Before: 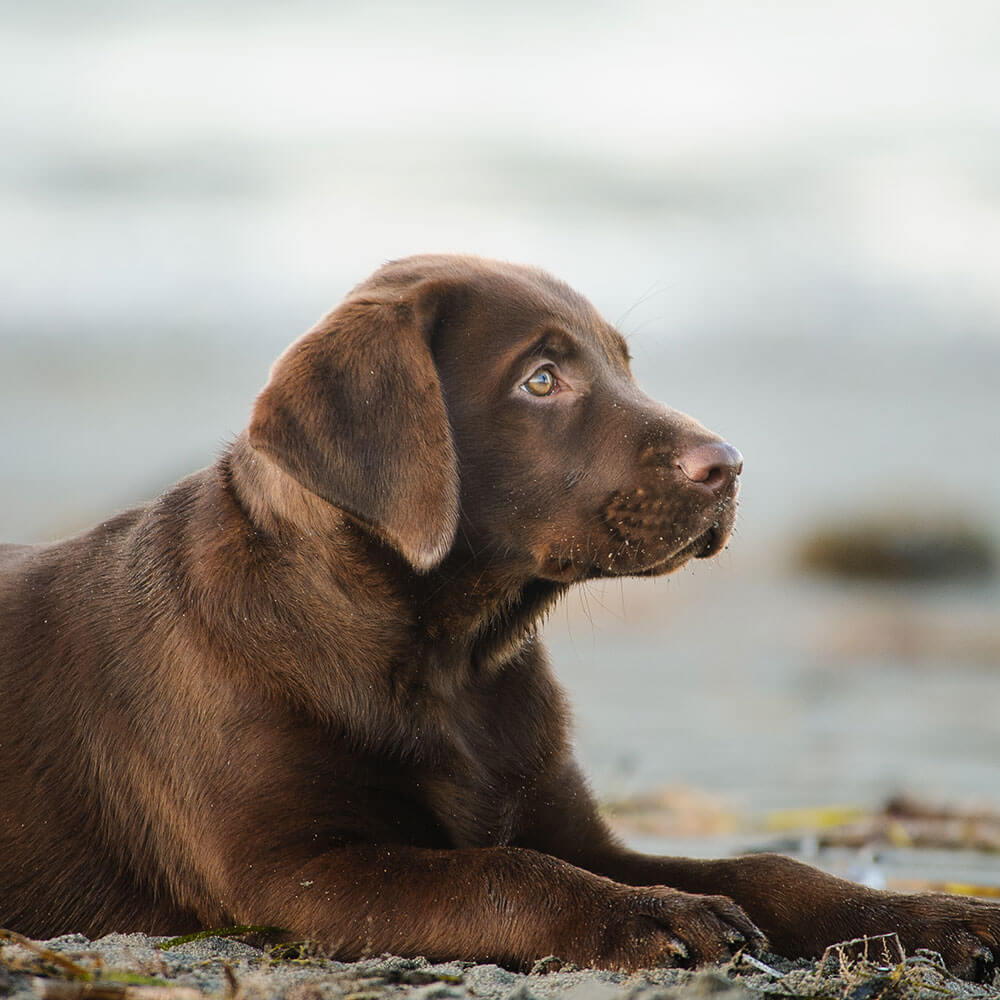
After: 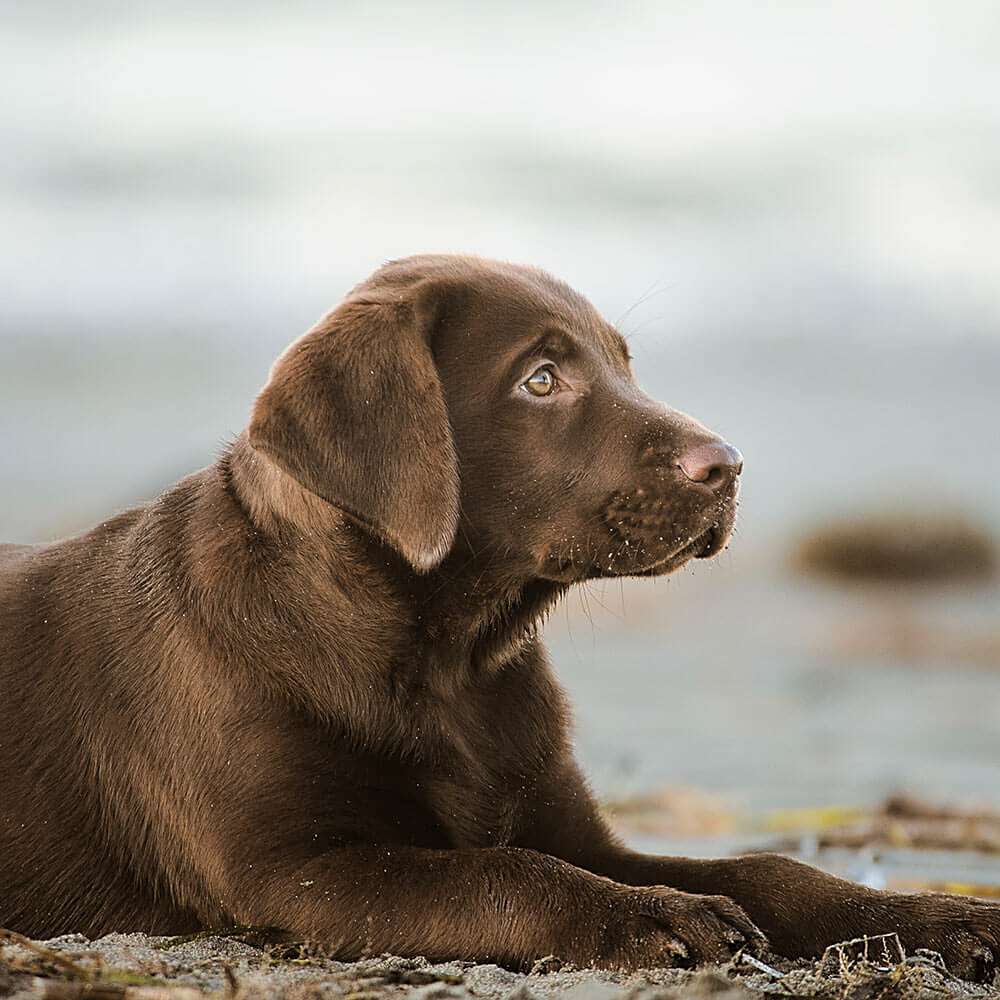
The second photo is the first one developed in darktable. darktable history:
split-toning: shadows › hue 32.4°, shadows › saturation 0.51, highlights › hue 180°, highlights › saturation 0, balance -60.17, compress 55.19%
sharpen: on, module defaults
